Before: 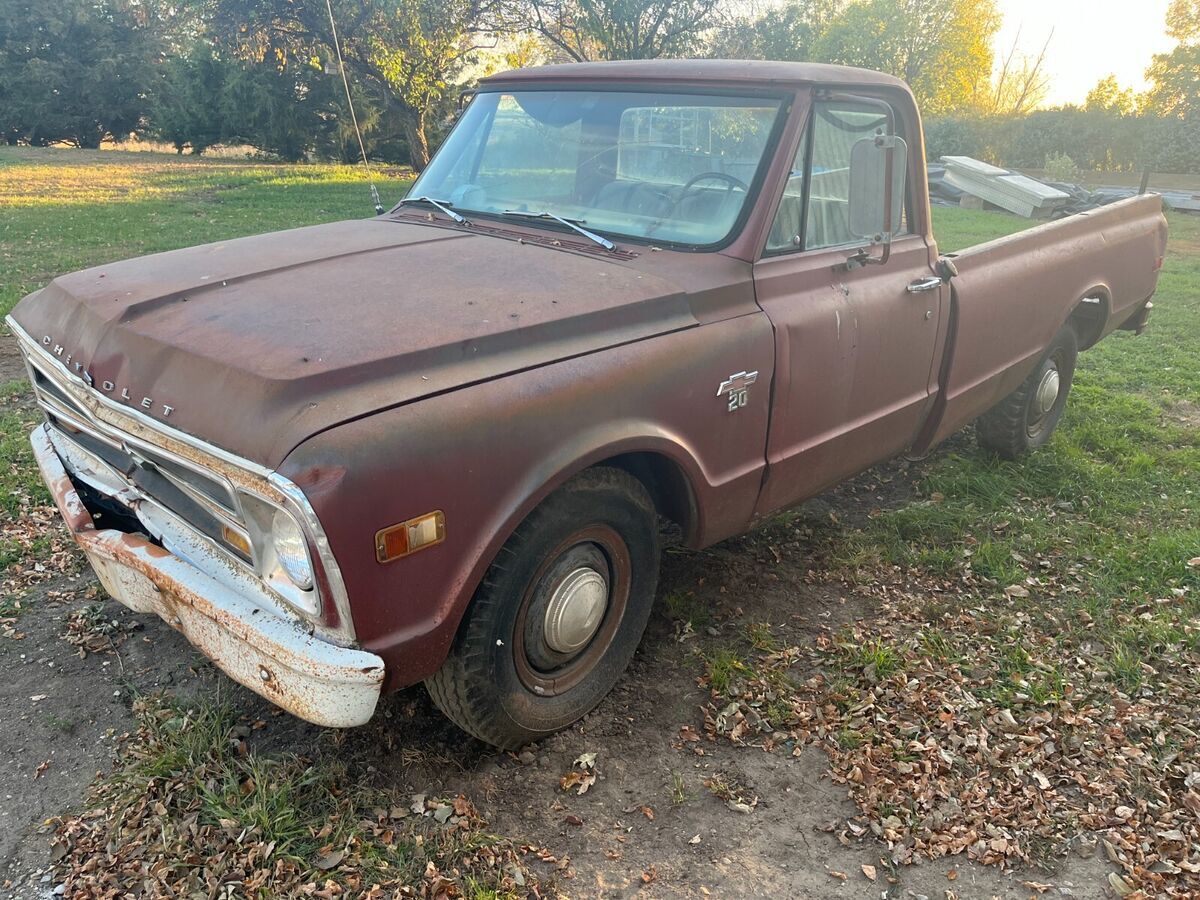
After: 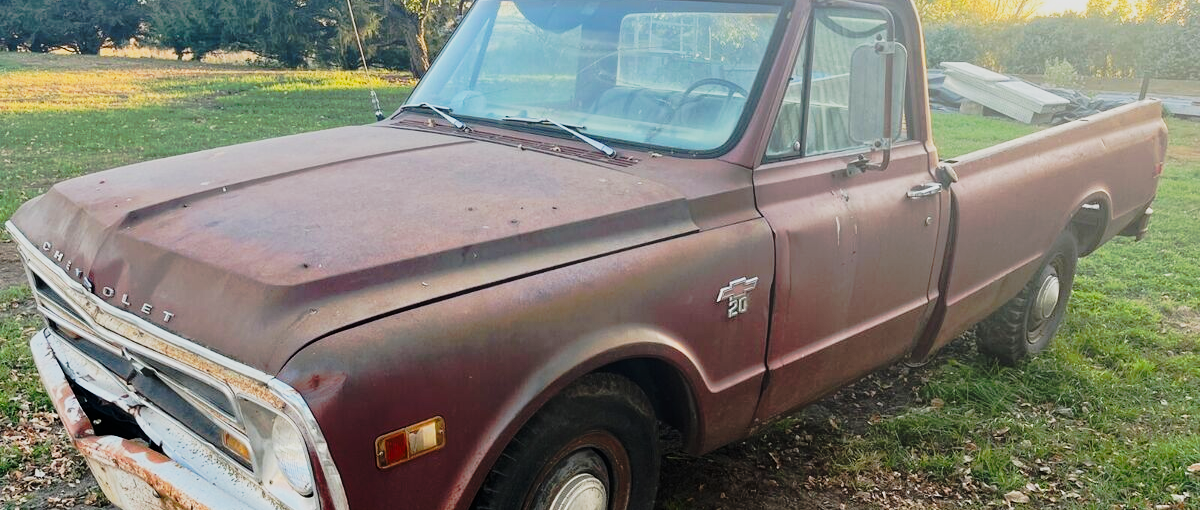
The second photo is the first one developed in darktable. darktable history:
tone curve: curves: ch0 [(0, 0) (0.081, 0.044) (0.192, 0.125) (0.283, 0.238) (0.416, 0.449) (0.495, 0.524) (0.661, 0.756) (0.788, 0.87) (1, 0.951)]; ch1 [(0, 0) (0.161, 0.092) (0.35, 0.33) (0.392, 0.392) (0.427, 0.426) (0.479, 0.472) (0.505, 0.497) (0.521, 0.524) (0.567, 0.56) (0.583, 0.592) (0.625, 0.627) (0.678, 0.733) (1, 1)]; ch2 [(0, 0) (0.346, 0.362) (0.404, 0.427) (0.502, 0.499) (0.531, 0.523) (0.544, 0.561) (0.58, 0.59) (0.629, 0.642) (0.717, 0.678) (1, 1)], preserve colors none
filmic rgb: black relative exposure -7.65 EV, white relative exposure 4.56 EV, threshold 5.96 EV, hardness 3.61, contrast in shadows safe, enable highlight reconstruction true
crop and rotate: top 10.489%, bottom 32.821%
